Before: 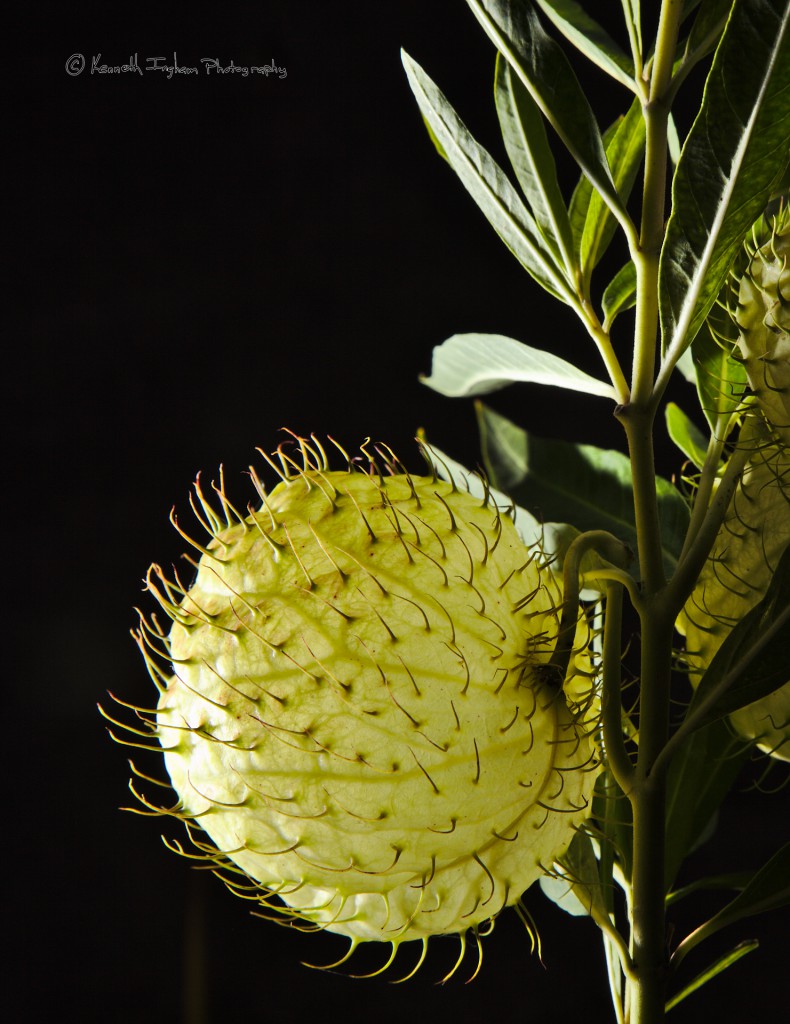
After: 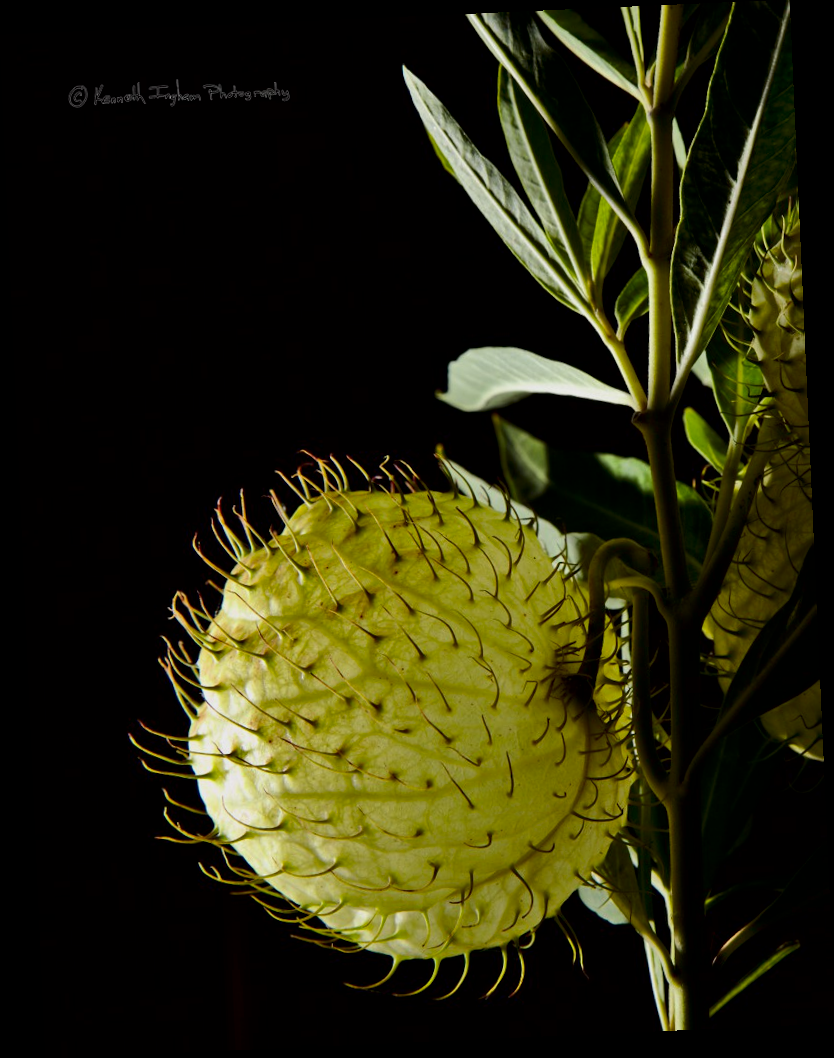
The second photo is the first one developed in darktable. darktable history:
exposure: black level correction 0.006, exposure -0.226 EV, compensate highlight preservation false
rotate and perspective: rotation -2.56°, automatic cropping off
contrast brightness saturation: contrast 0.07, brightness -0.13, saturation 0.06
